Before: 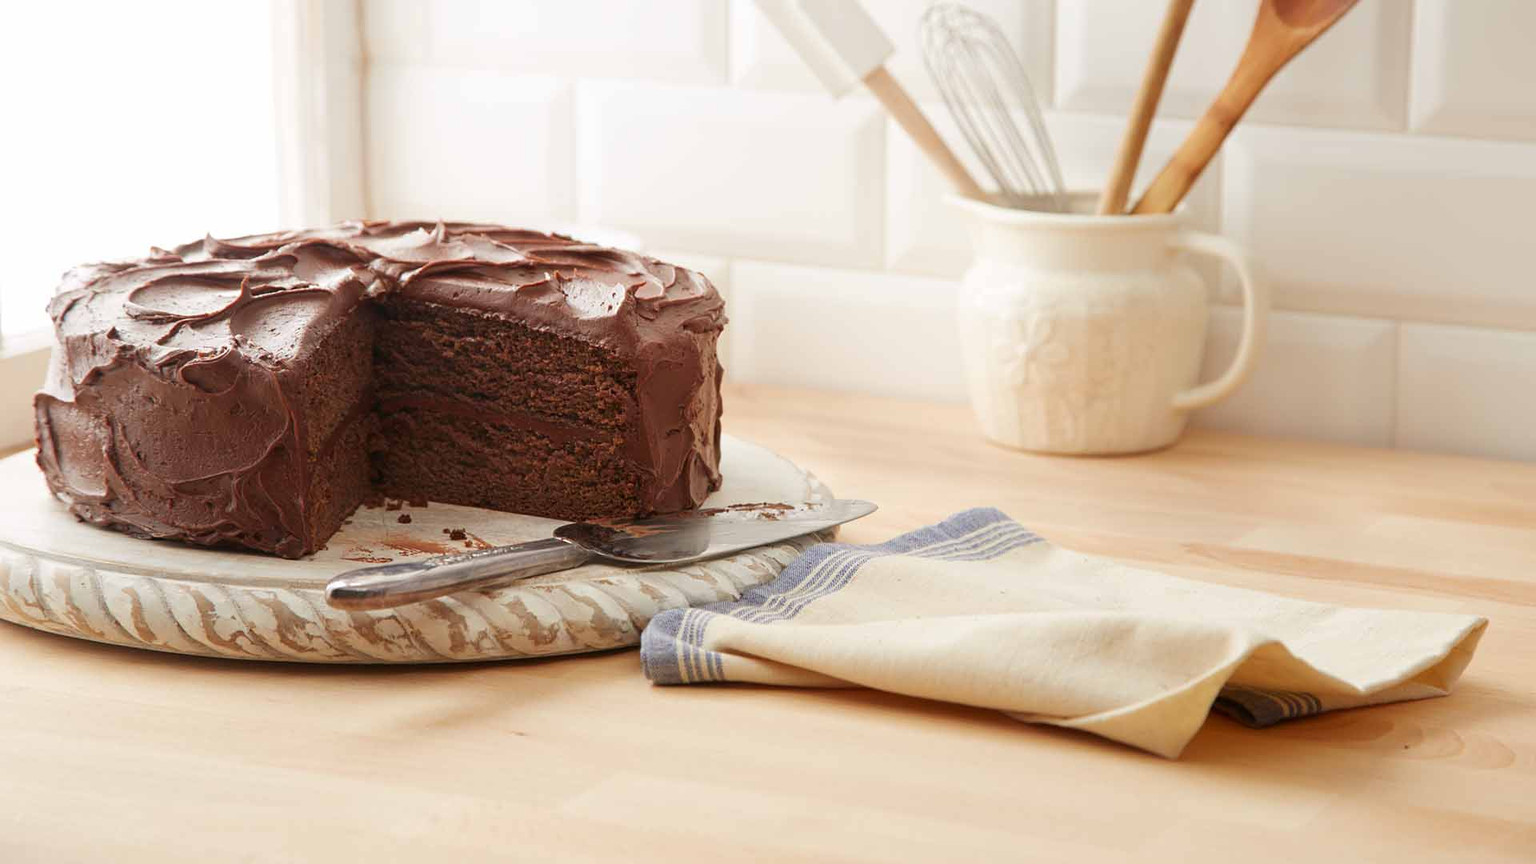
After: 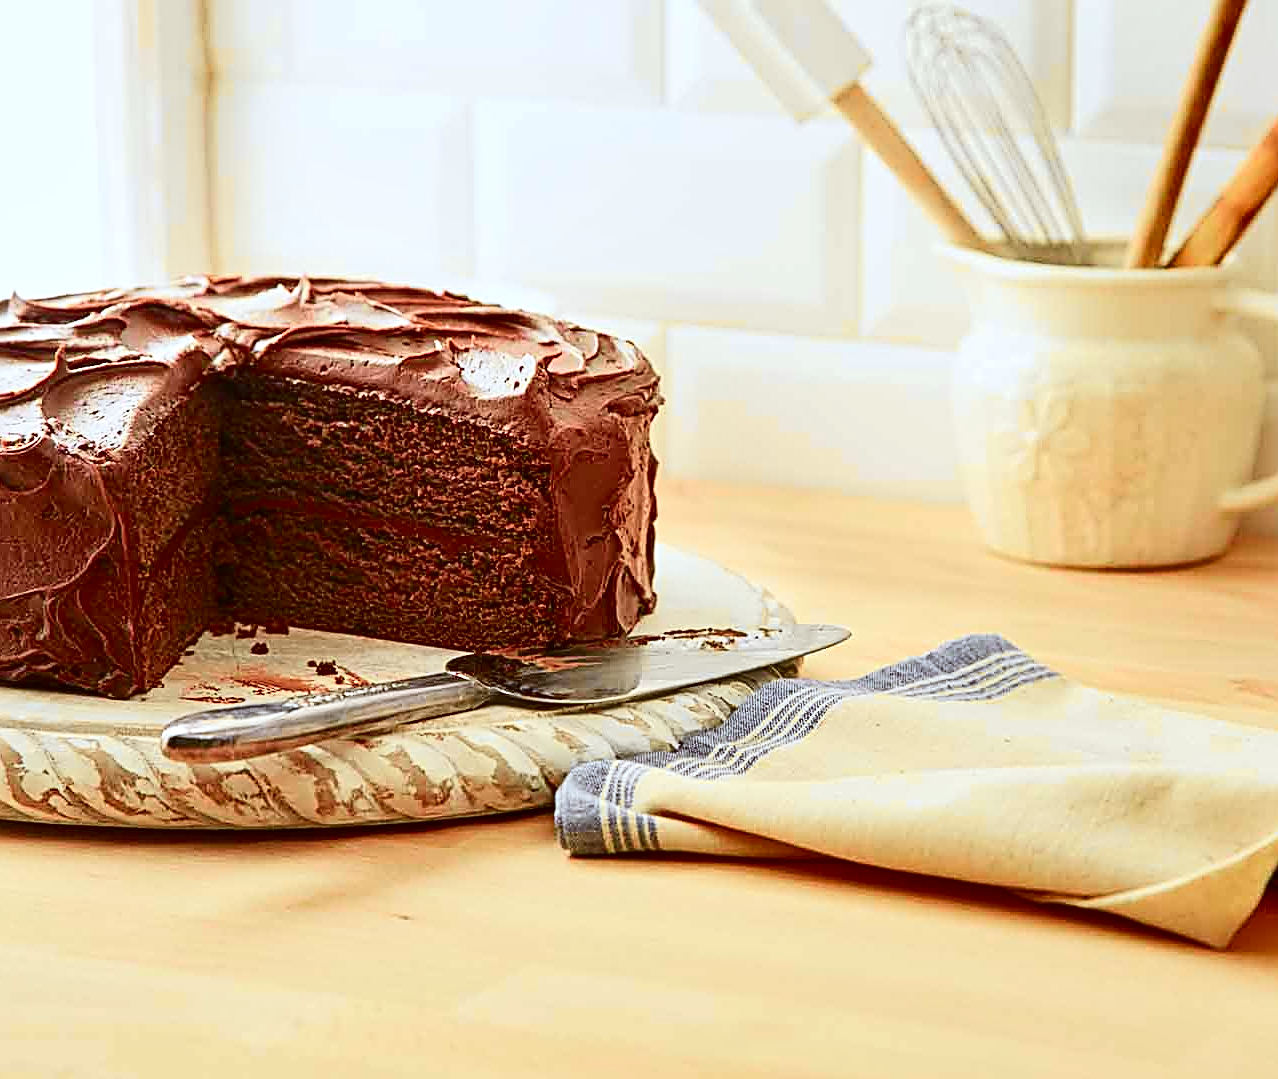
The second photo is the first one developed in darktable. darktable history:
shadows and highlights: shadows 12.37, white point adjustment 1.29, soften with gaussian
tone curve: curves: ch0 [(0, 0.012) (0.037, 0.03) (0.123, 0.092) (0.19, 0.157) (0.269, 0.27) (0.48, 0.57) (0.595, 0.695) (0.718, 0.823) (0.855, 0.913) (1, 0.982)]; ch1 [(0, 0) (0.243, 0.245) (0.422, 0.415) (0.493, 0.495) (0.508, 0.506) (0.536, 0.542) (0.569, 0.611) (0.611, 0.662) (0.769, 0.807) (1, 1)]; ch2 [(0, 0) (0.249, 0.216) (0.349, 0.321) (0.424, 0.442) (0.476, 0.483) (0.498, 0.499) (0.517, 0.519) (0.532, 0.56) (0.569, 0.624) (0.614, 0.667) (0.706, 0.757) (0.808, 0.809) (0.991, 0.968)], color space Lab, independent channels, preserve colors none
sharpen: radius 2.645, amount 0.656
color correction: highlights a* -3.15, highlights b* -6.14, shadows a* 3.22, shadows b* 5.28
contrast equalizer: y [[0.509, 0.514, 0.523, 0.542, 0.578, 0.603], [0.5 ×6], [0.509, 0.514, 0.523, 0.542, 0.578, 0.603], [0.001, 0.002, 0.003, 0.005, 0.01, 0.013], [0.001, 0.002, 0.003, 0.005, 0.01, 0.013]]
crop and rotate: left 12.857%, right 20.552%
